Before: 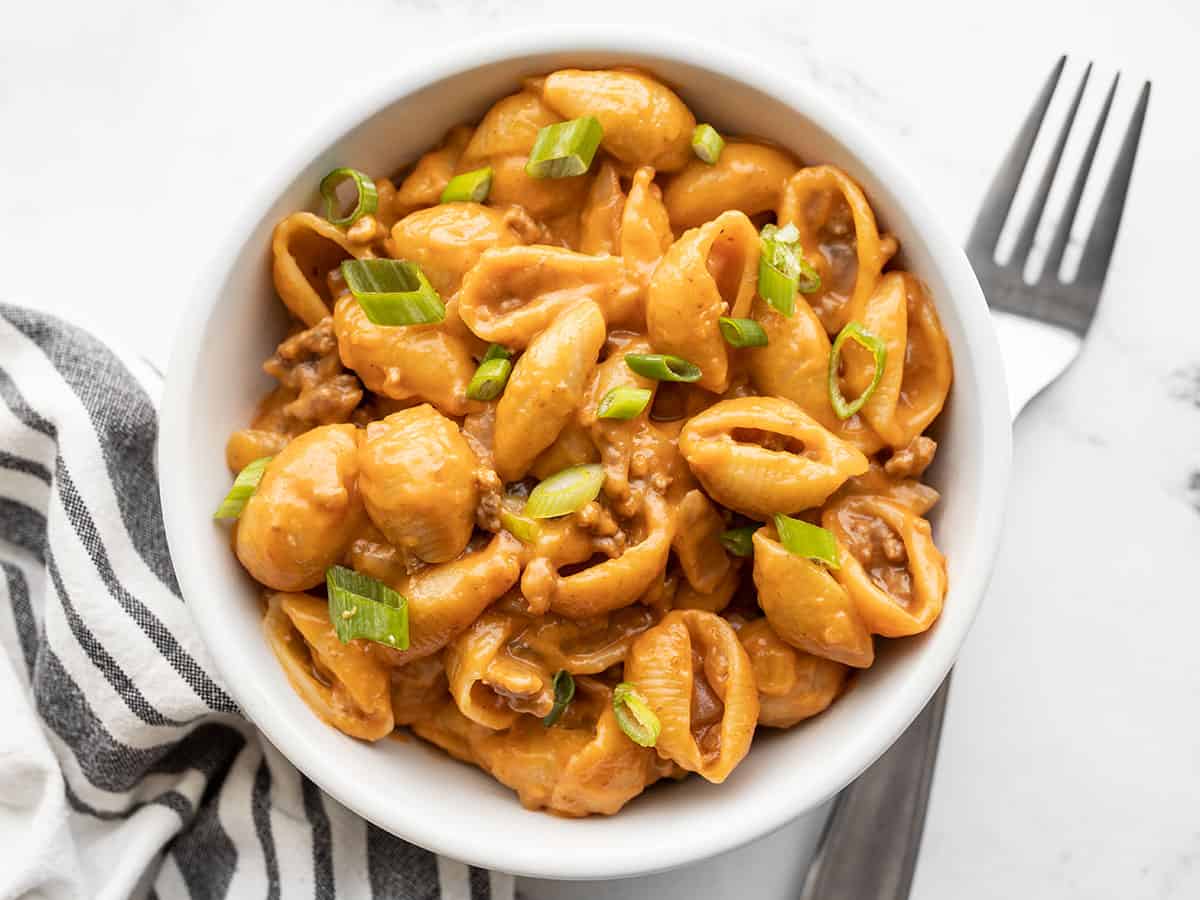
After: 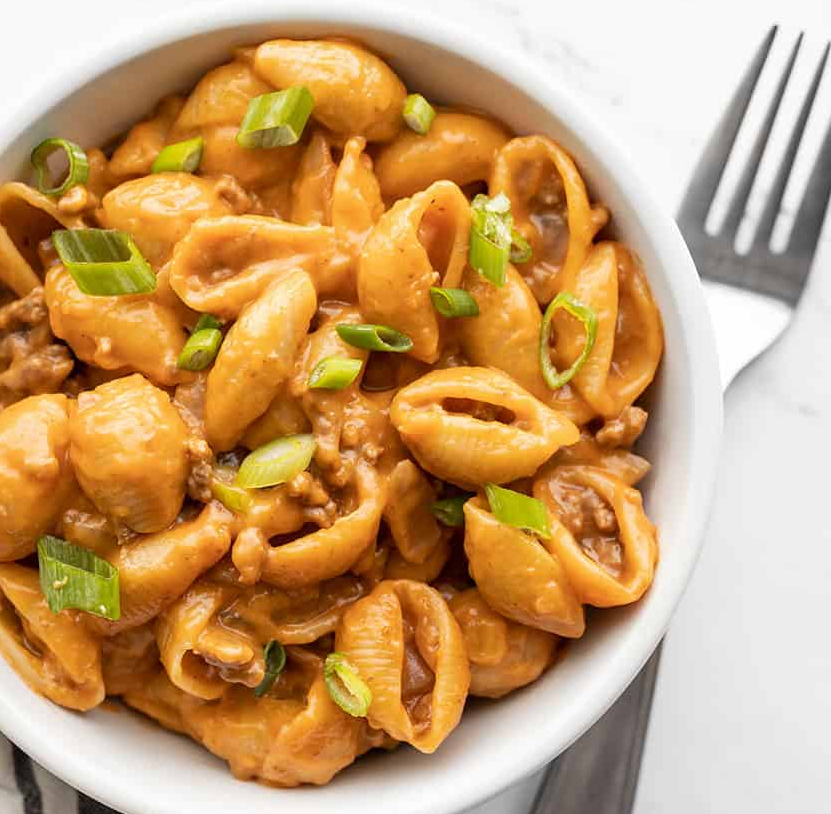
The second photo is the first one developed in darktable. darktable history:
tone equalizer: edges refinement/feathering 500, mask exposure compensation -1.57 EV, preserve details no
crop and rotate: left 24.154%, top 3.4%, right 6.59%, bottom 6.105%
